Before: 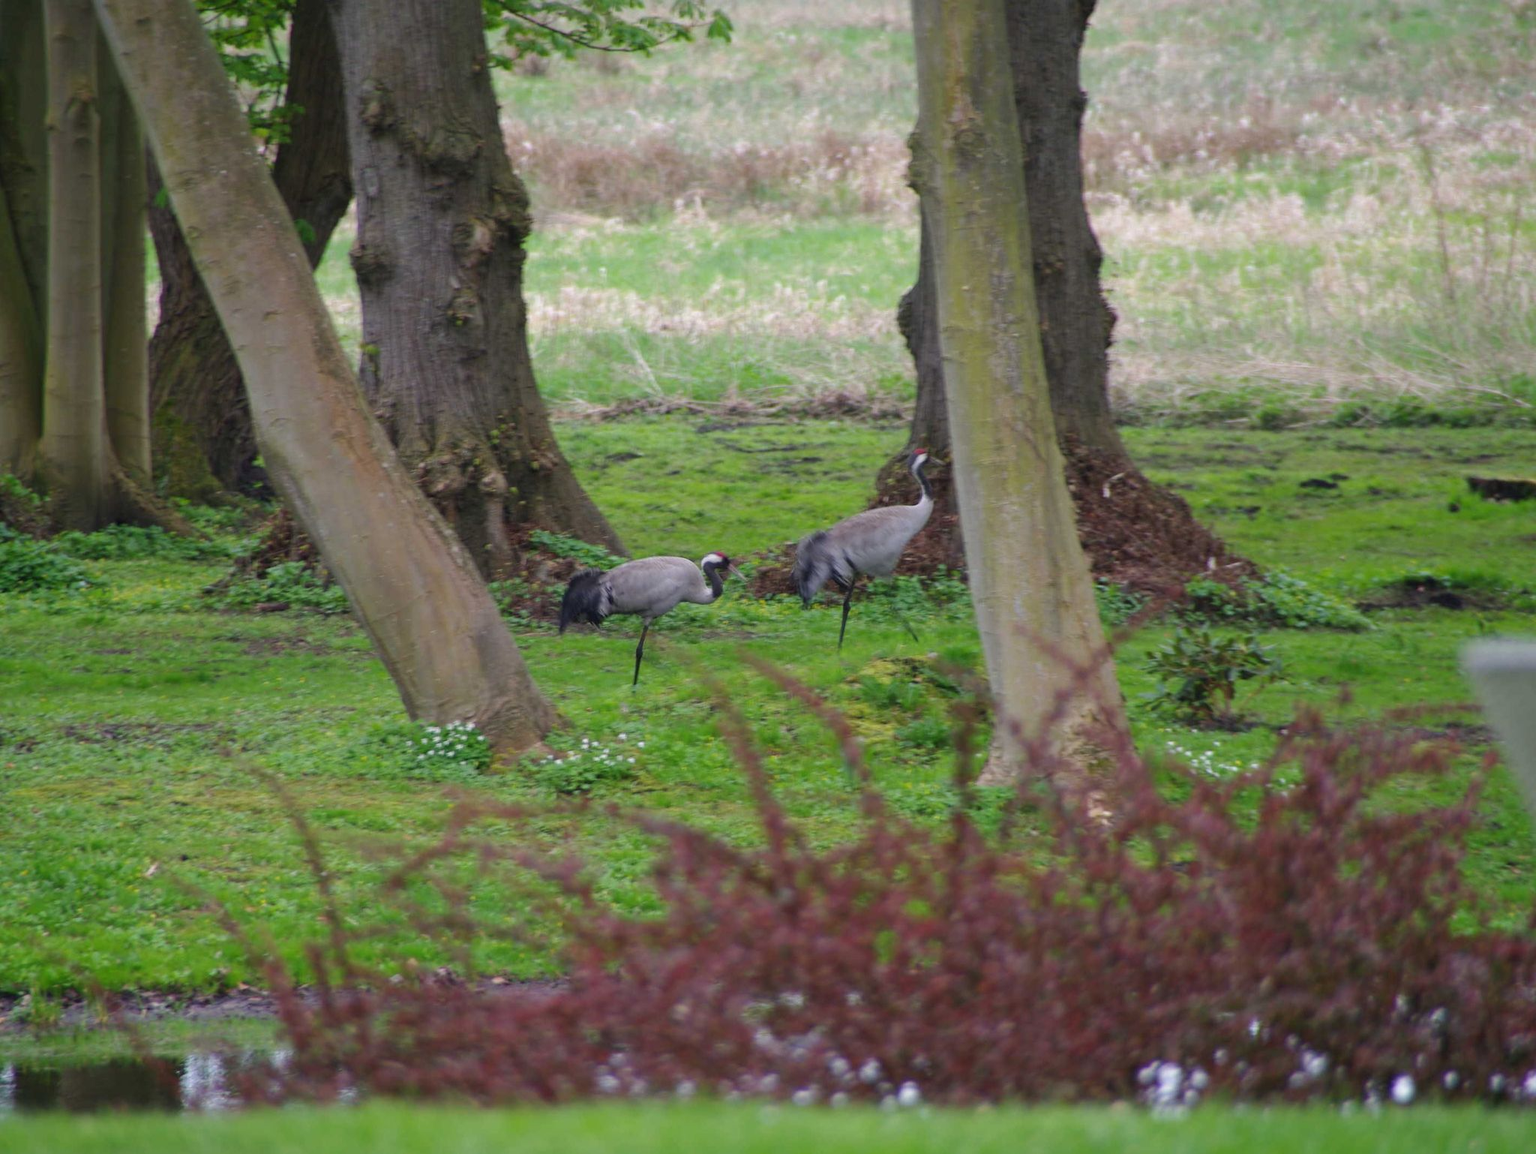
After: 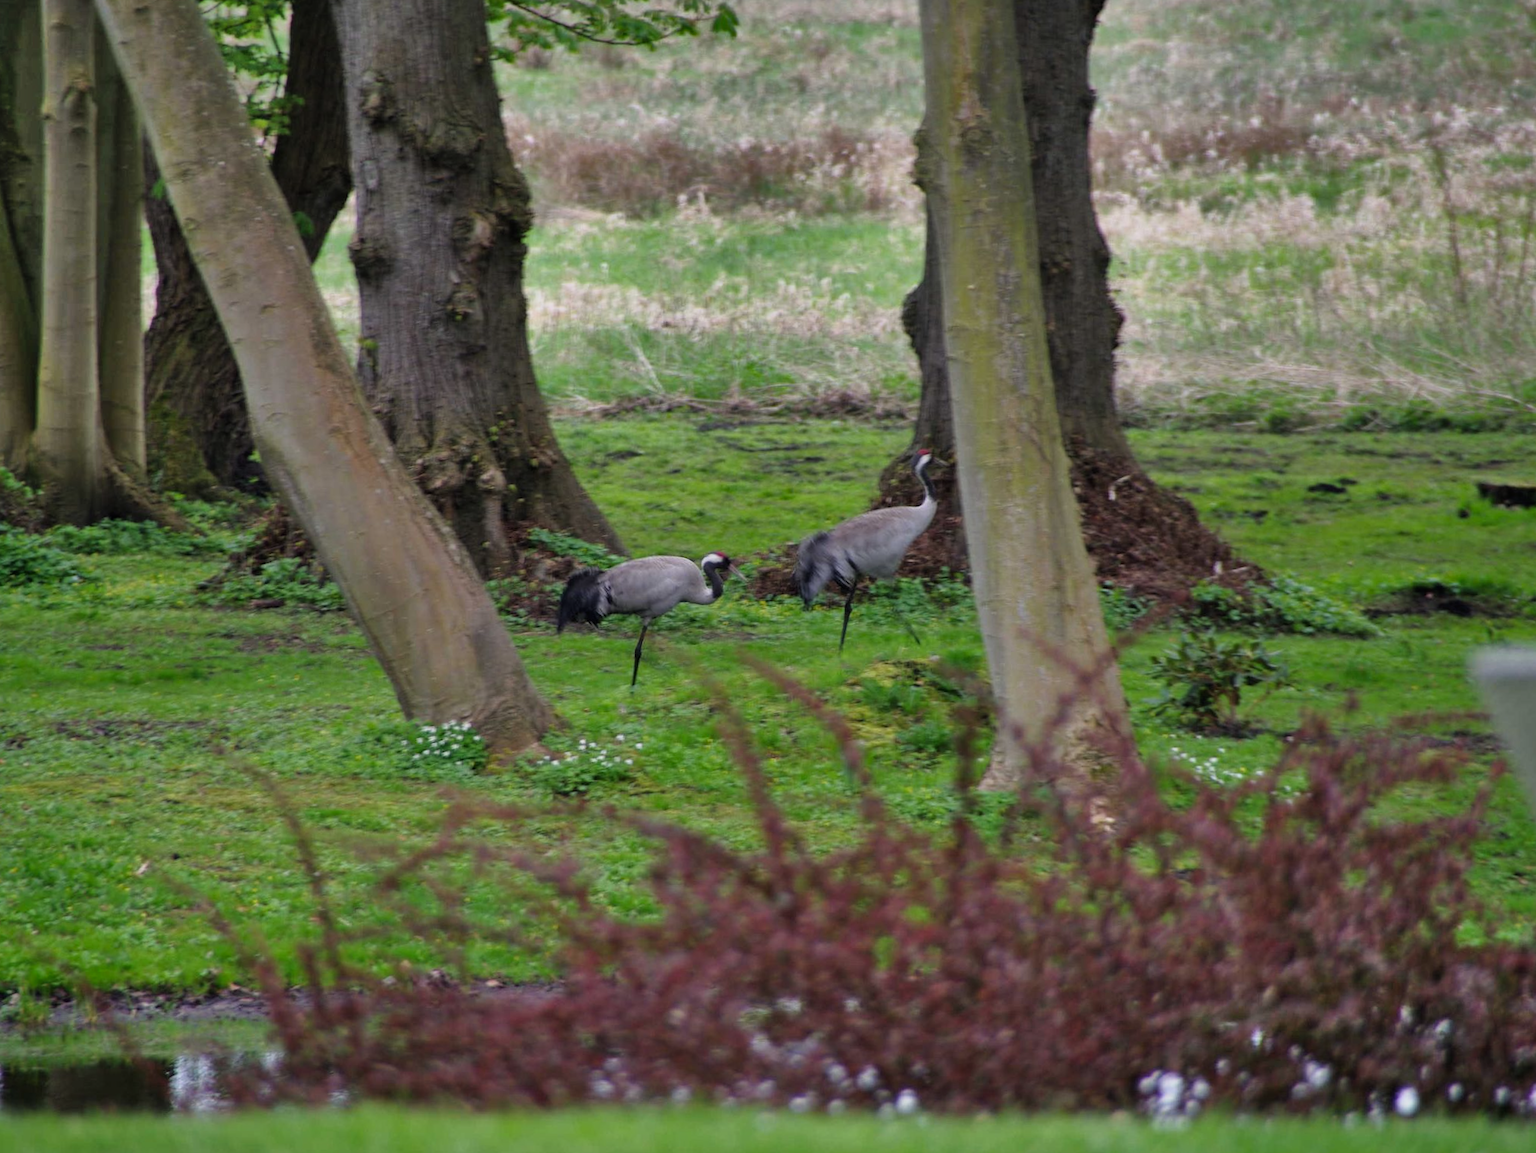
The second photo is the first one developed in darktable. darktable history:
filmic rgb: white relative exposure 2.45 EV, hardness 6.33
crop and rotate: angle -0.5°
shadows and highlights: shadows 80.73, white point adjustment -9.07, highlights -61.46, soften with gaussian
